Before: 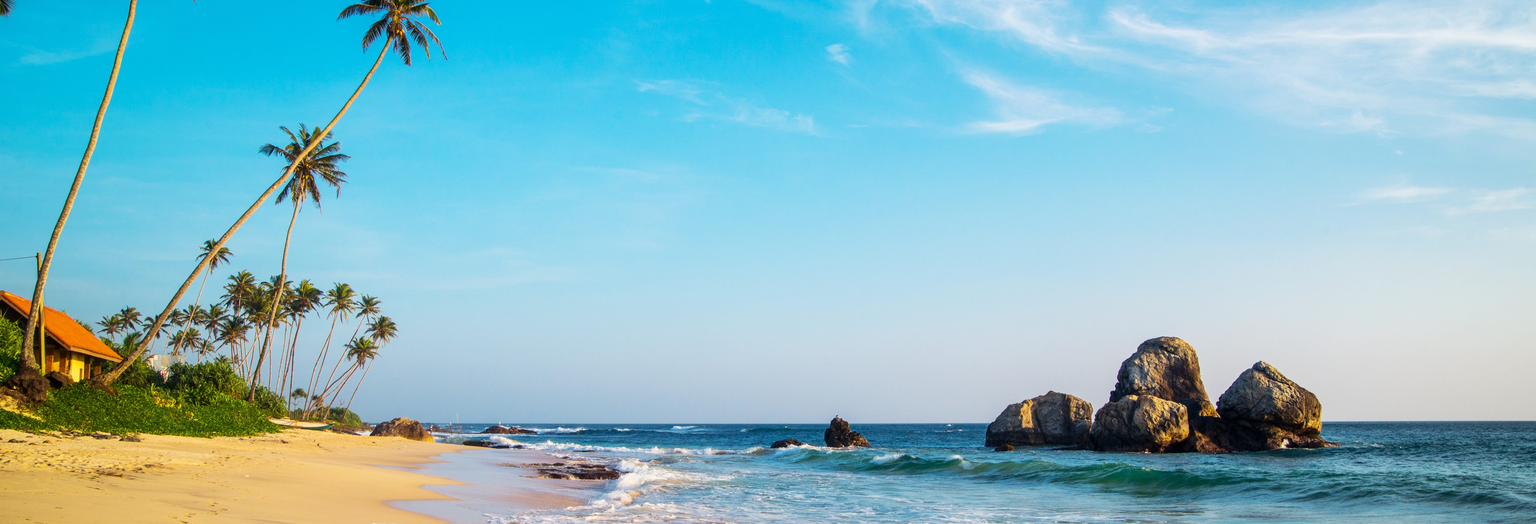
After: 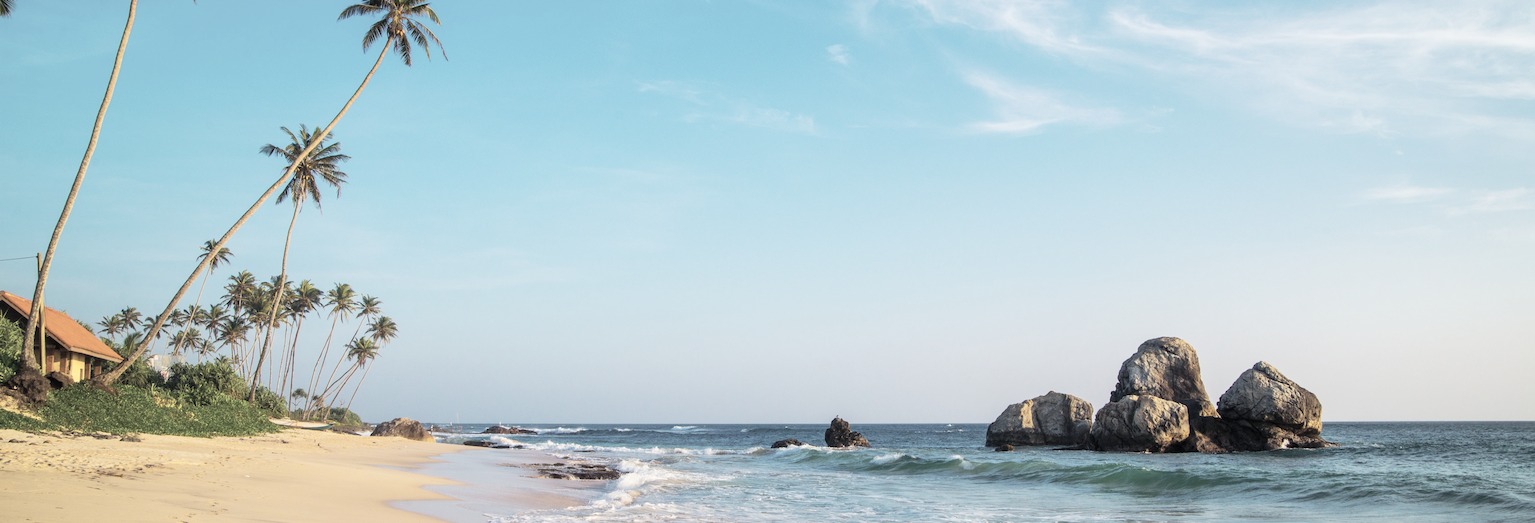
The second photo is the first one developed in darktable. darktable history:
contrast brightness saturation: brightness 0.185, saturation -0.501
